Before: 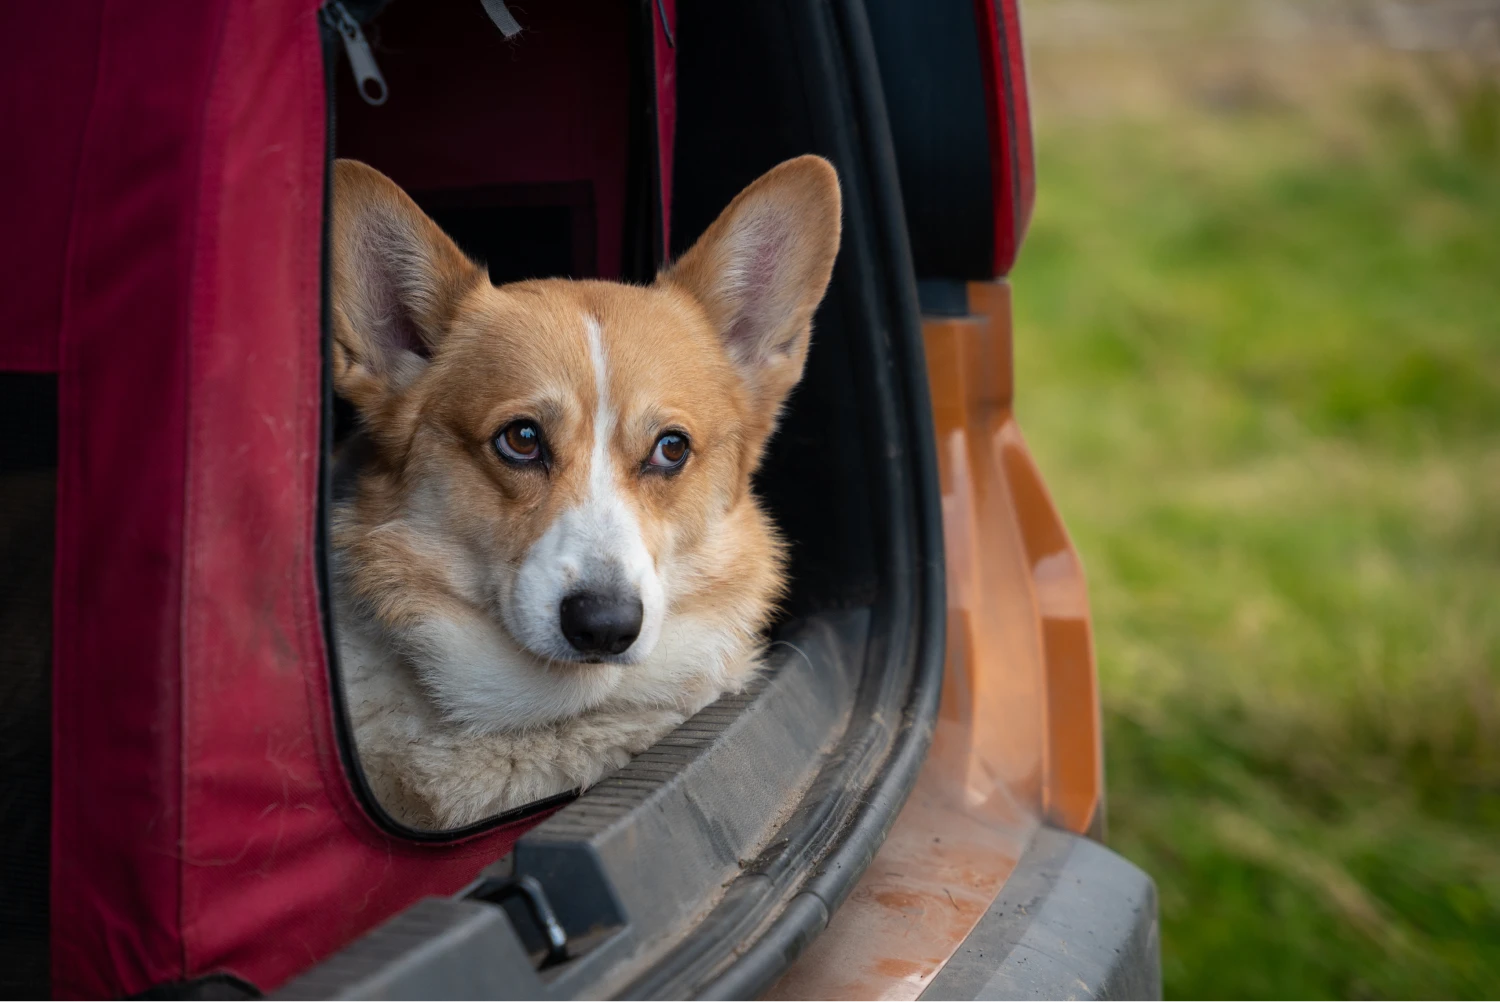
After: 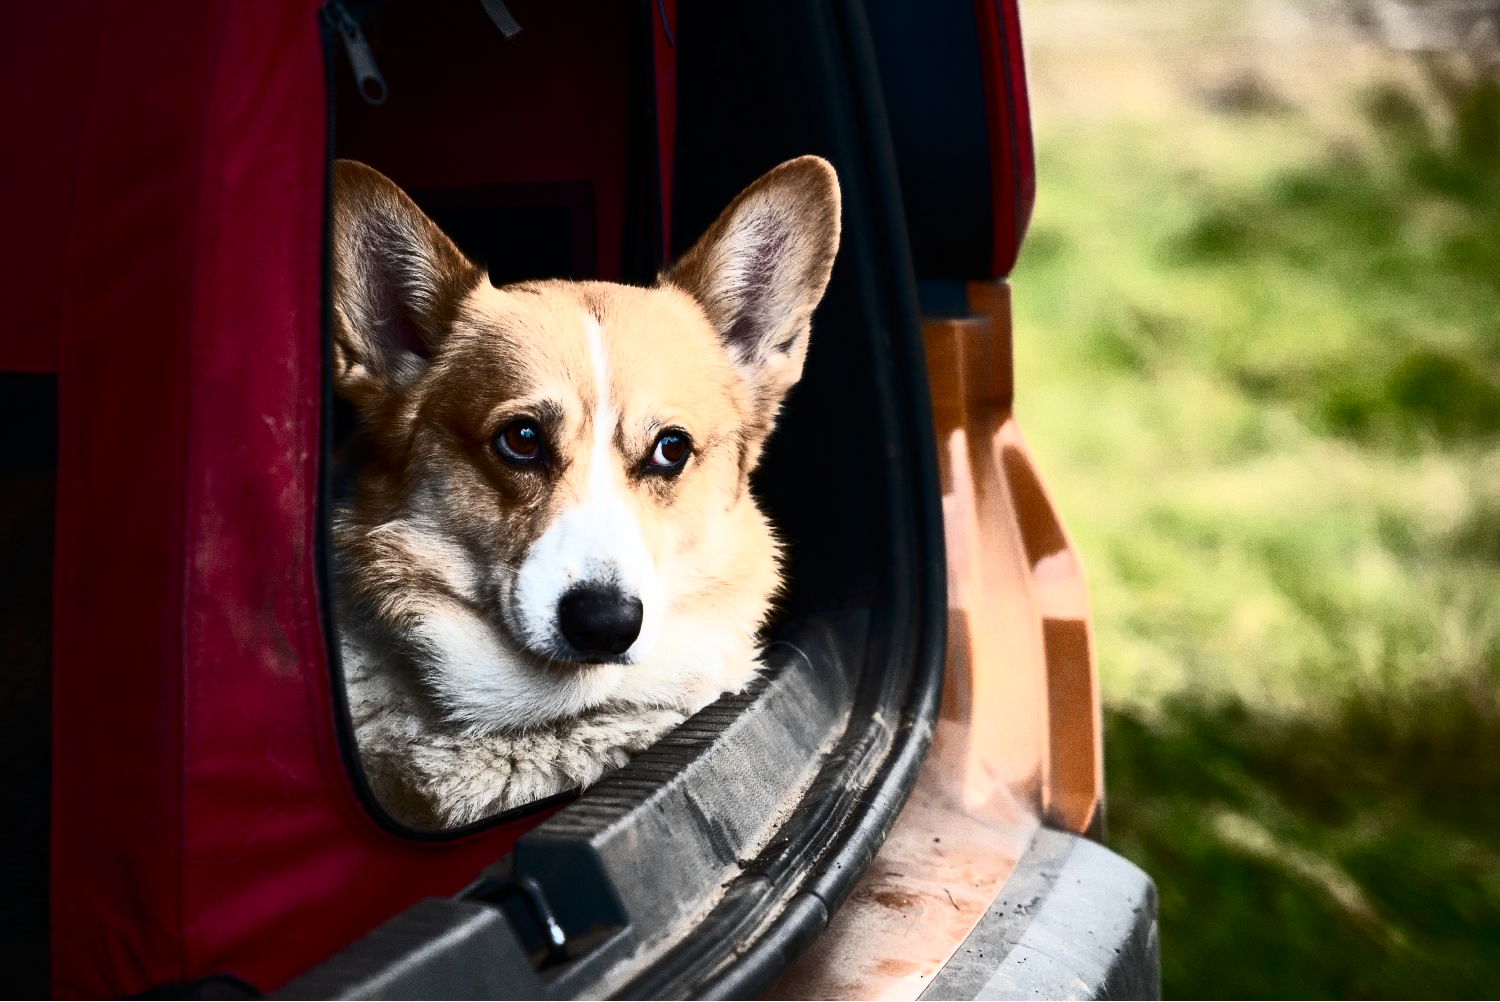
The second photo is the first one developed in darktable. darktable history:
contrast brightness saturation: contrast 0.93, brightness 0.2
grain: on, module defaults
